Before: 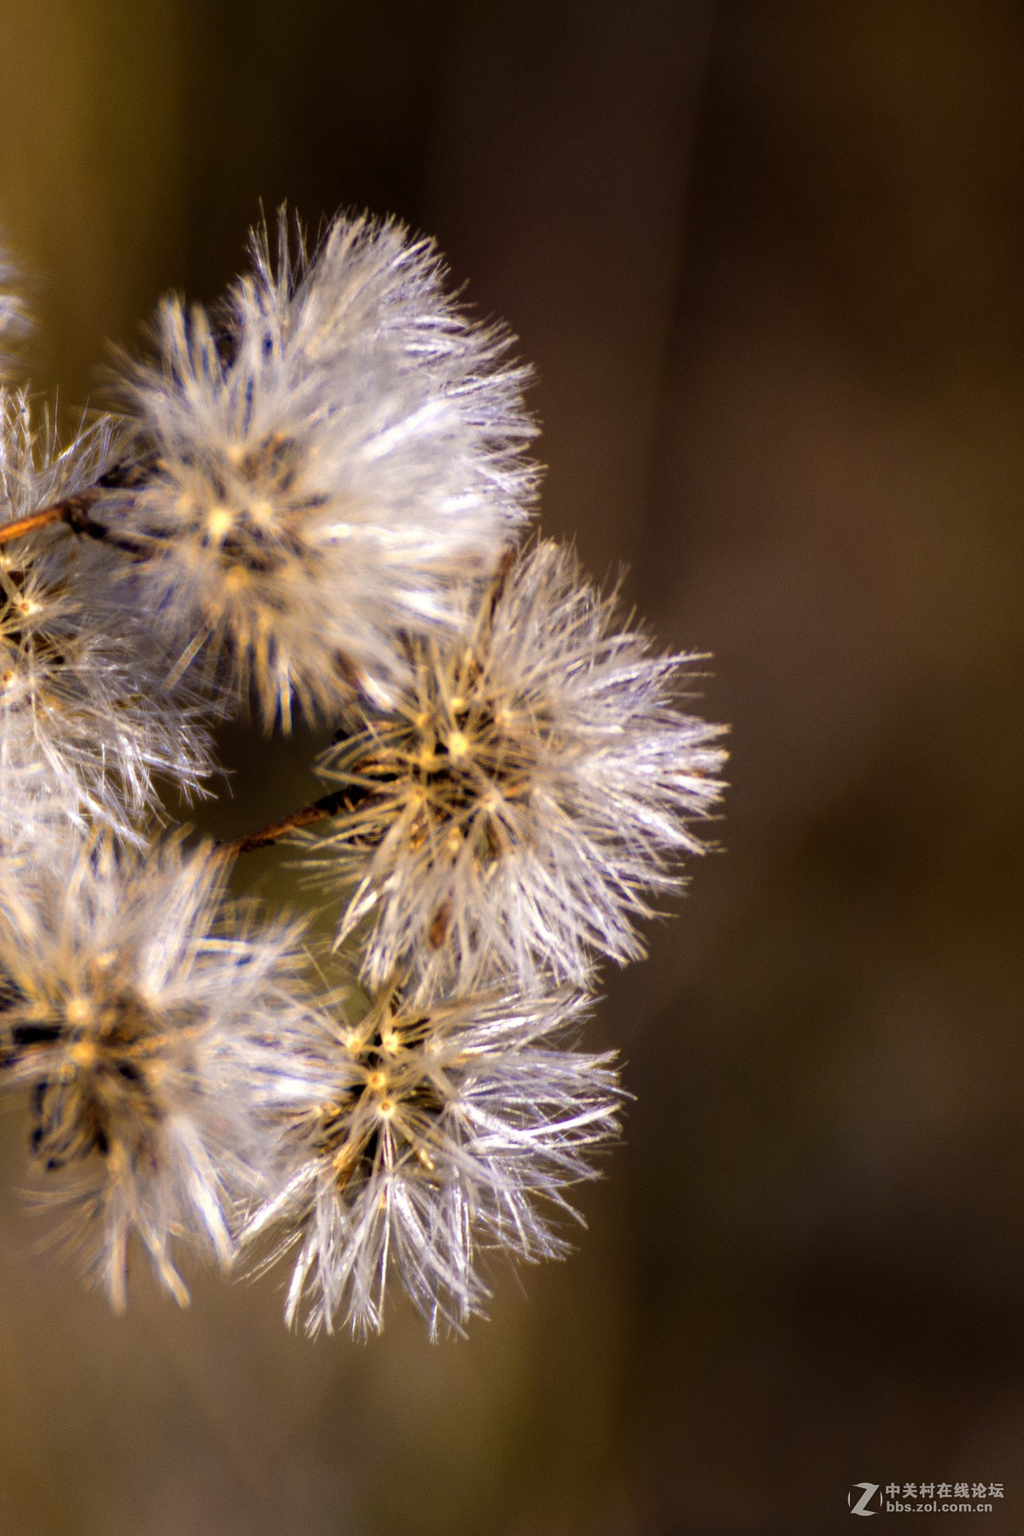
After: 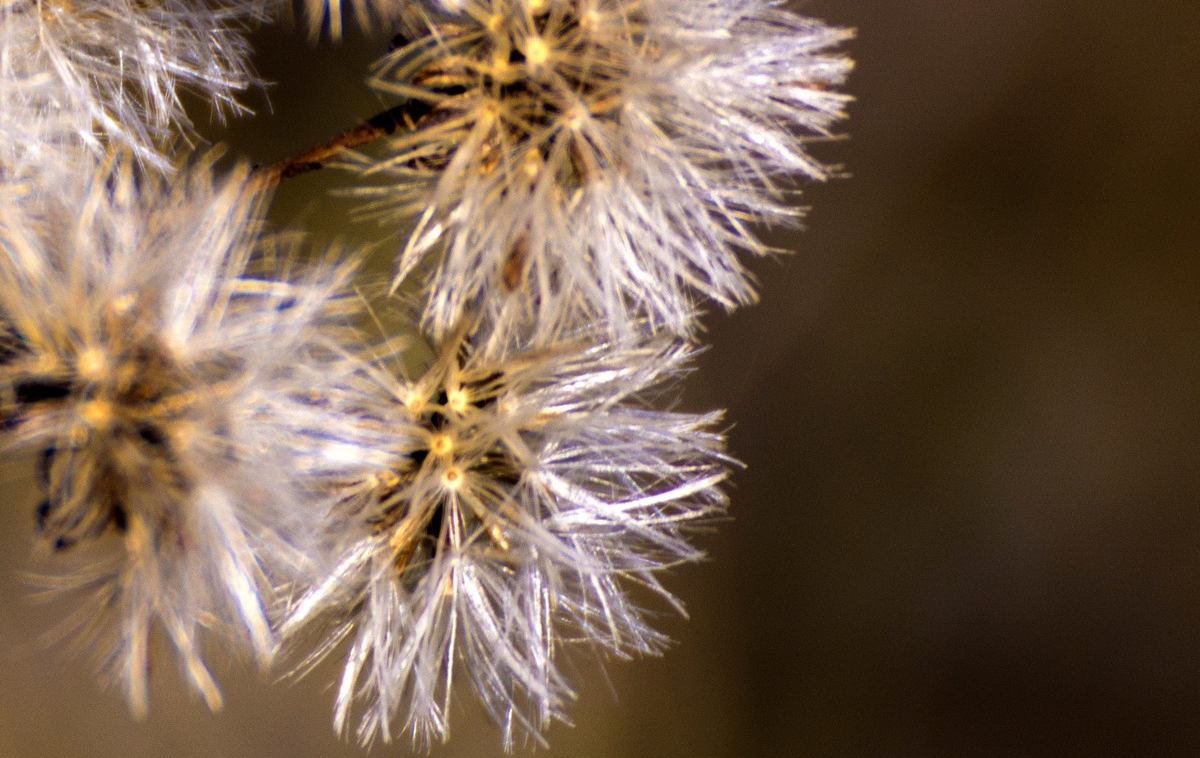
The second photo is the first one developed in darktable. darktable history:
crop: top 45.642%, bottom 12.245%
